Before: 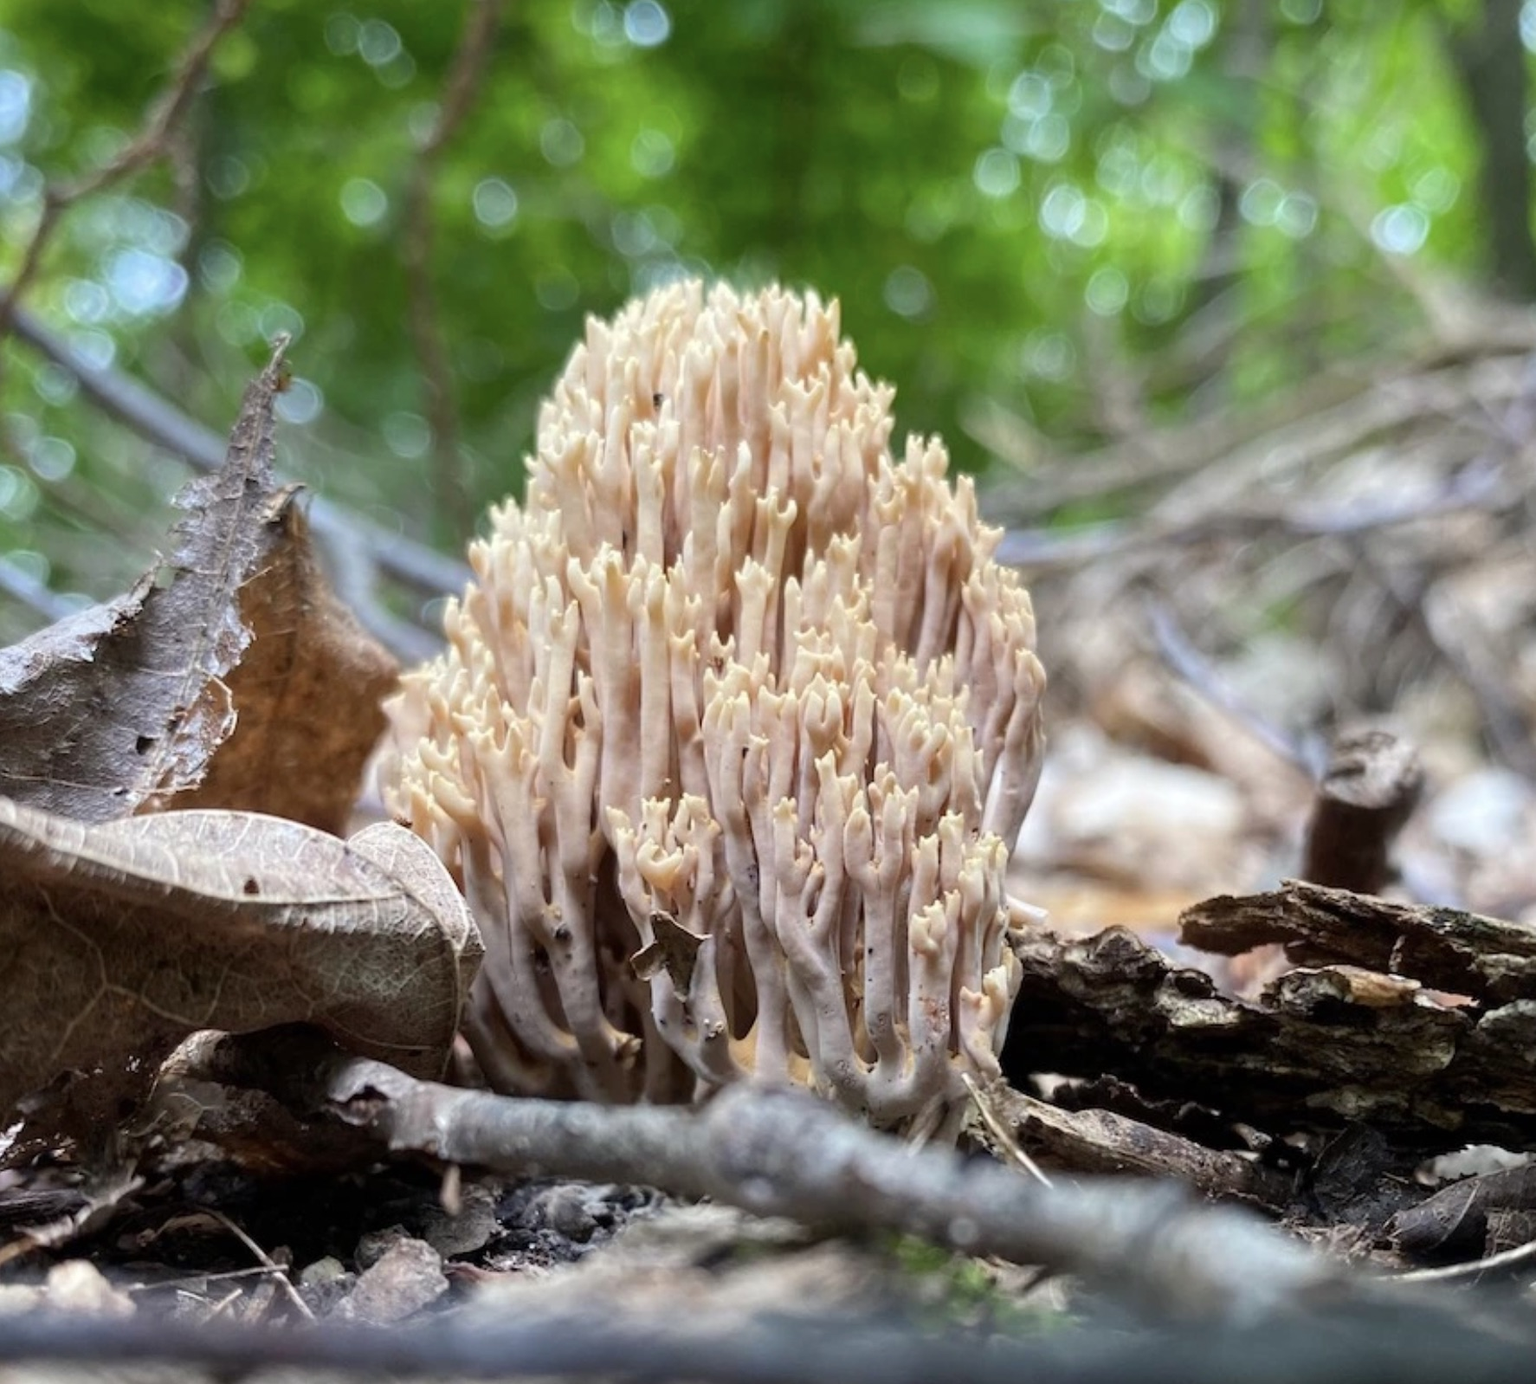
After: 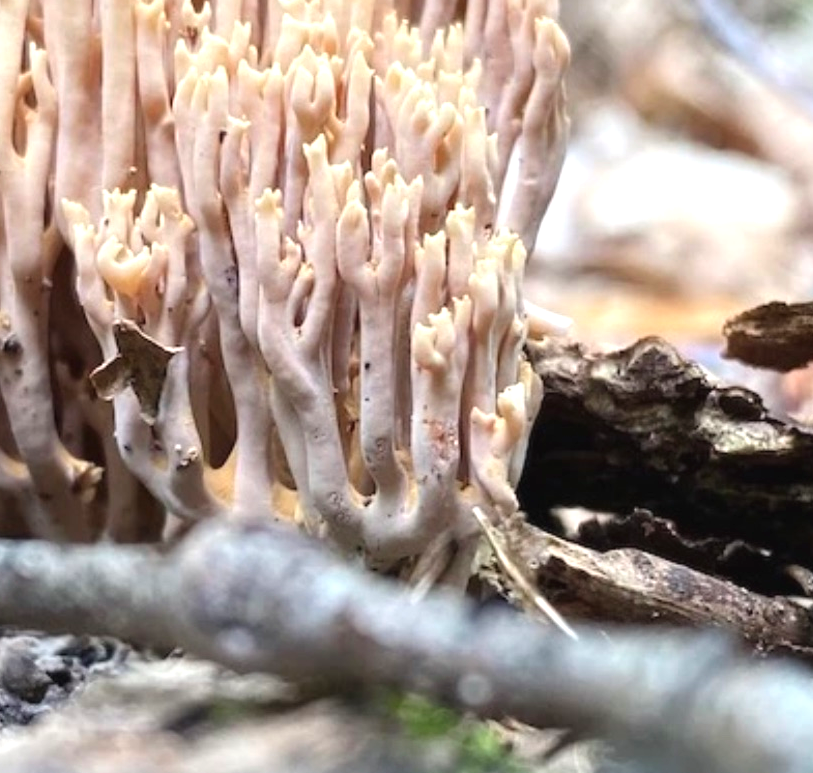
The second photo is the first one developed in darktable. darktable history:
crop: left 35.976%, top 45.819%, right 18.162%, bottom 5.807%
exposure: black level correction -0.002, exposure 0.54 EV, compensate highlight preservation false
